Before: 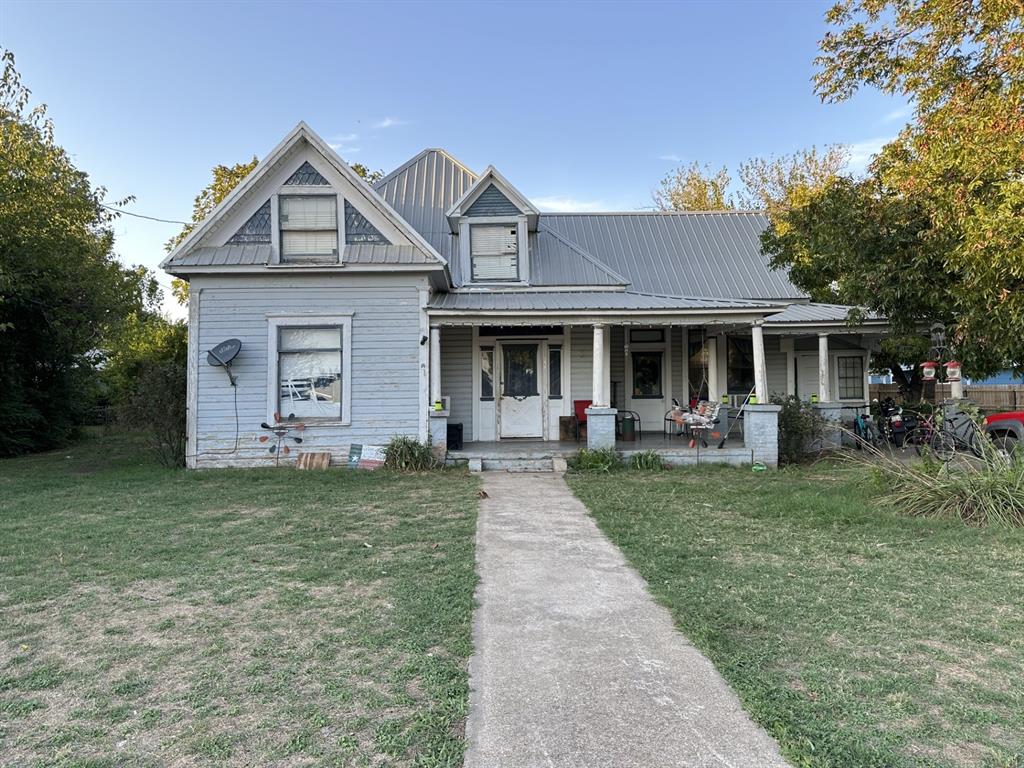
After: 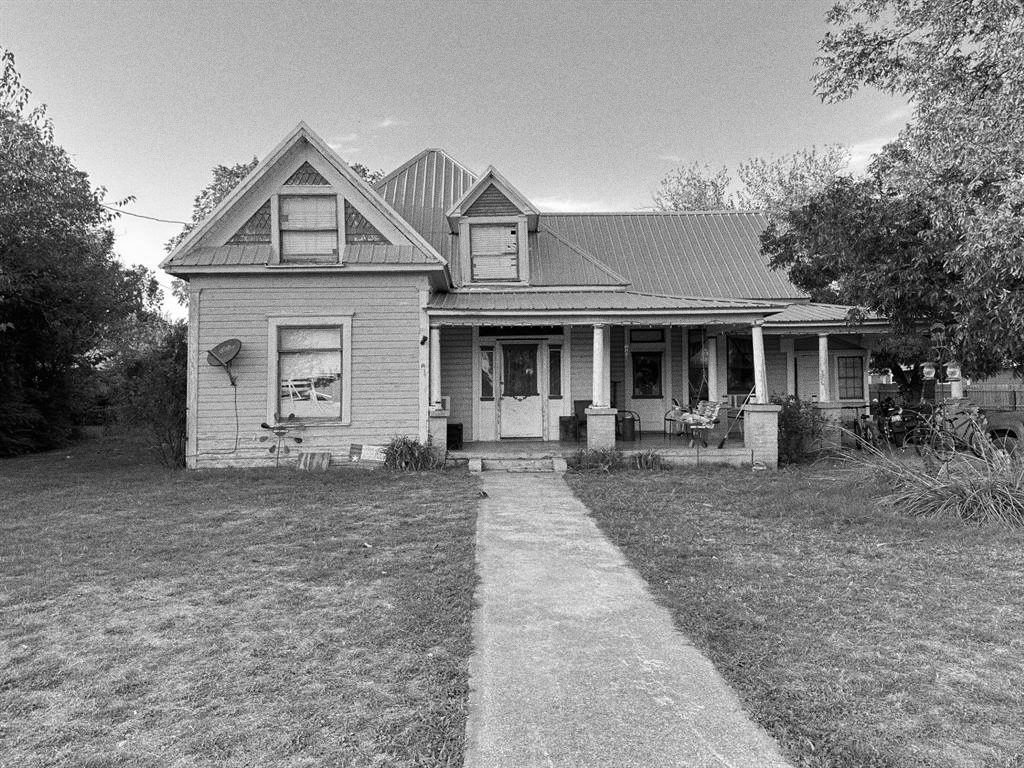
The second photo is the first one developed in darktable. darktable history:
grain: coarseness 8.68 ISO, strength 31.94%
monochrome: on, module defaults
